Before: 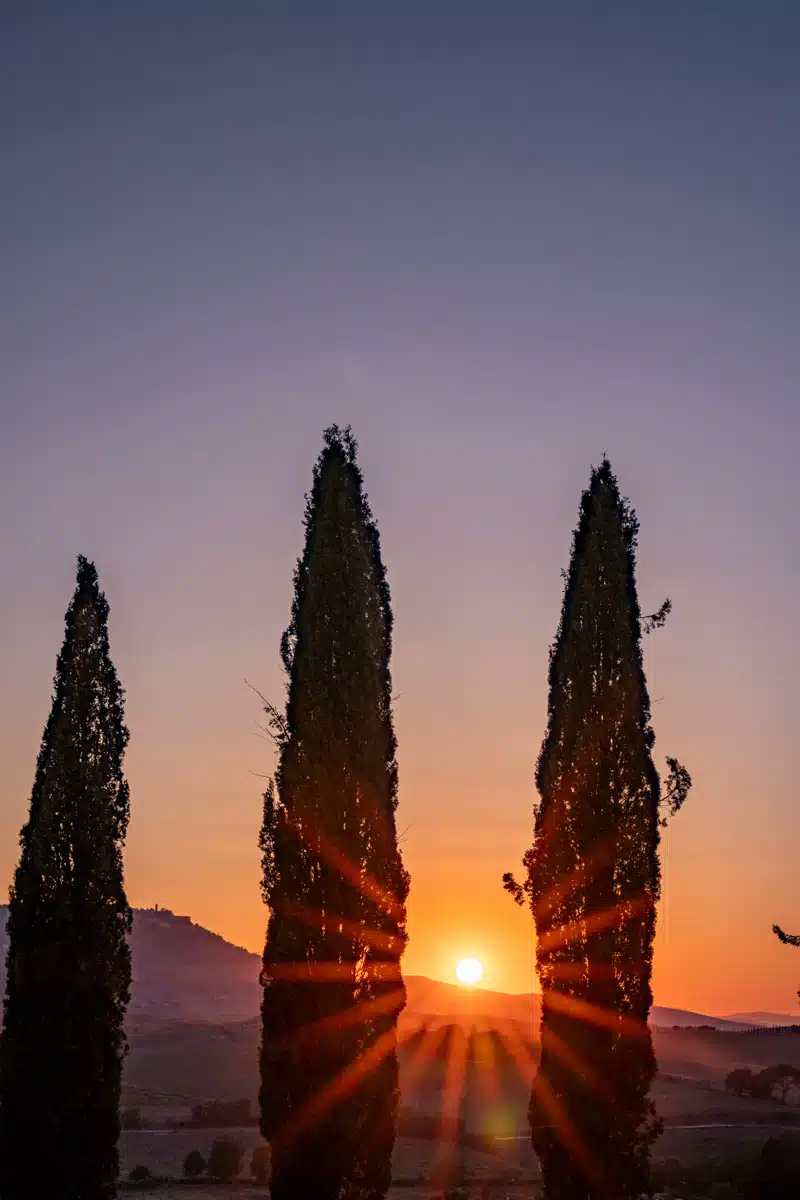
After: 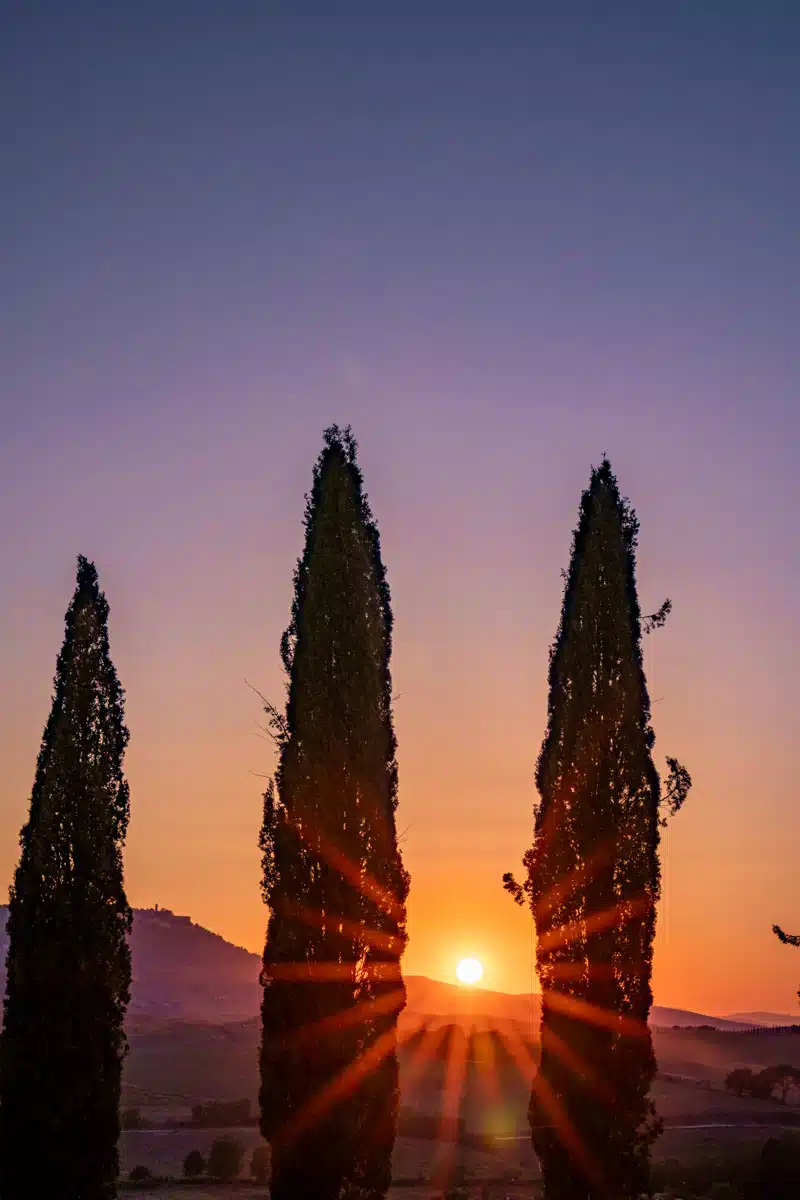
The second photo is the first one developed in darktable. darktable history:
velvia: strength 44.66%
